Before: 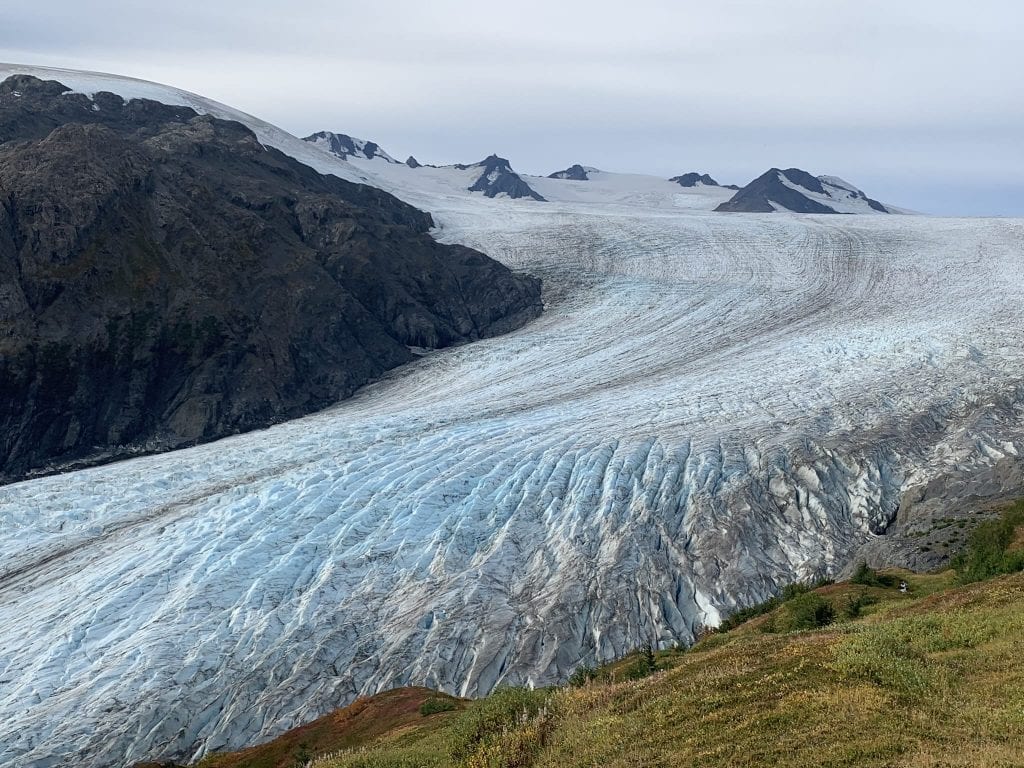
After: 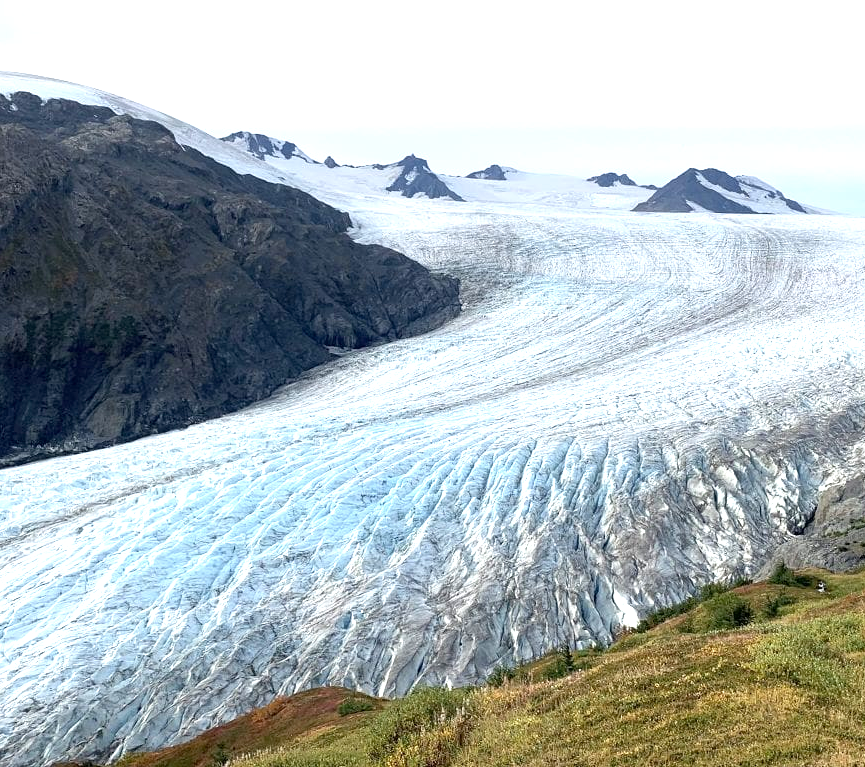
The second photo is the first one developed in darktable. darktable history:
crop: left 8.061%, right 7.408%
exposure: black level correction 0.001, exposure 1 EV, compensate exposure bias true, compensate highlight preservation false
